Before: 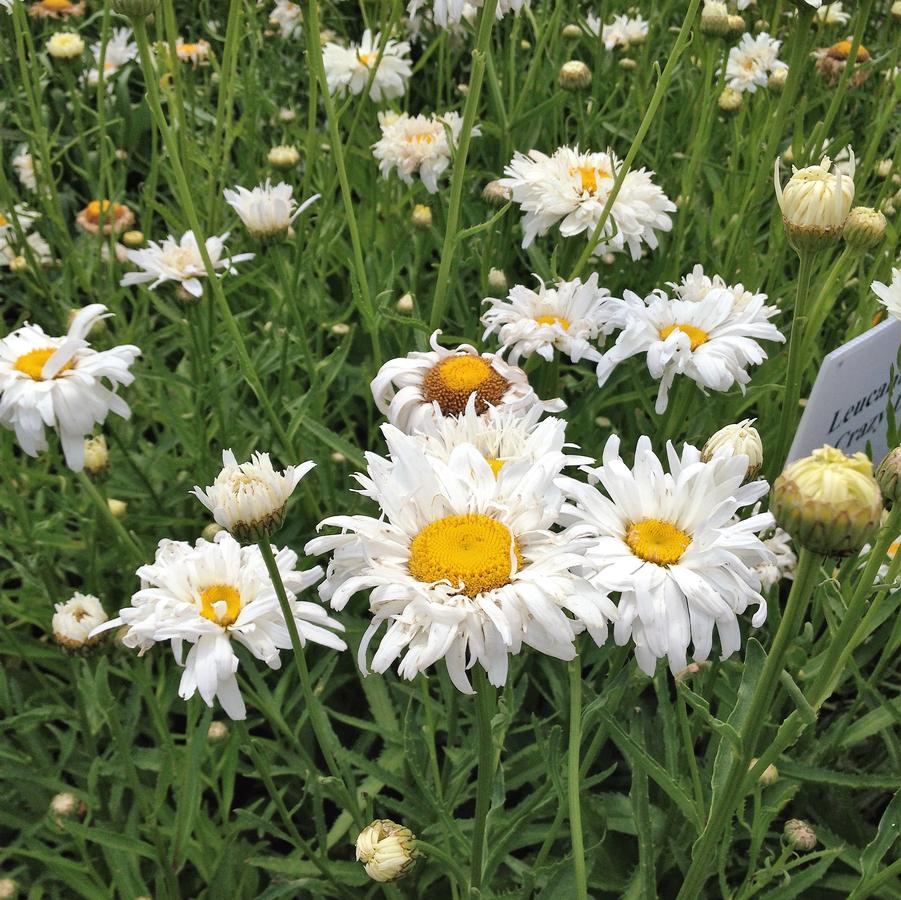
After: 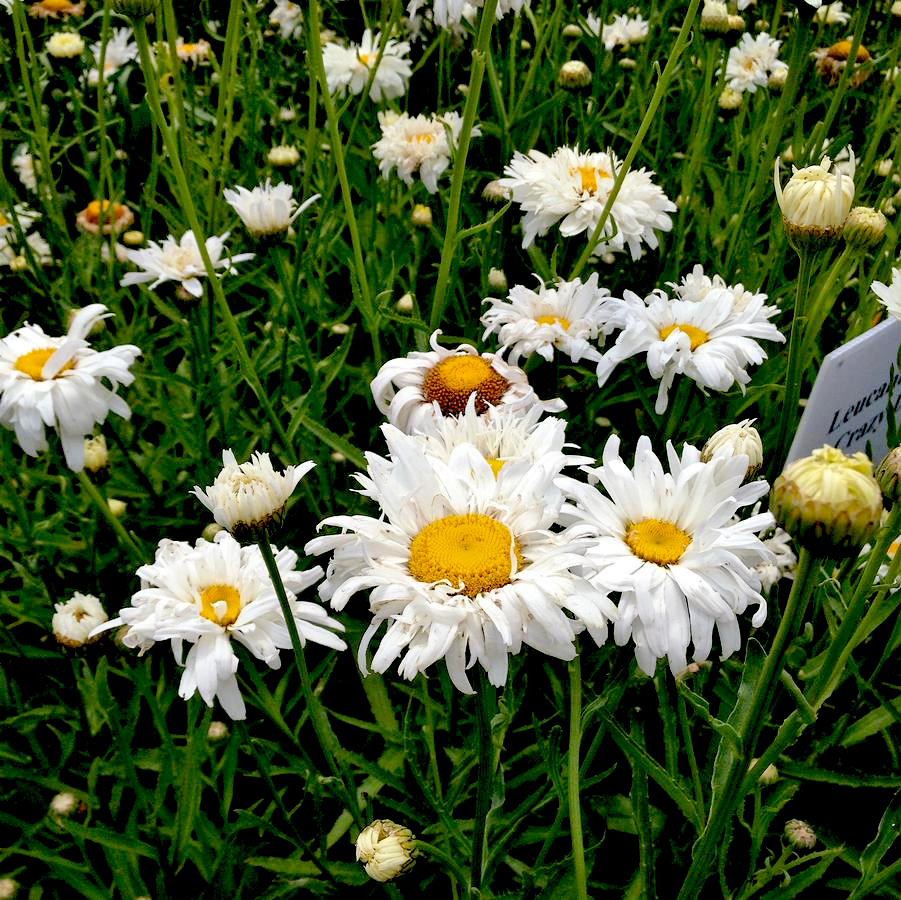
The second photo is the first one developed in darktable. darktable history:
exposure: black level correction 0.057, compensate highlight preservation false
